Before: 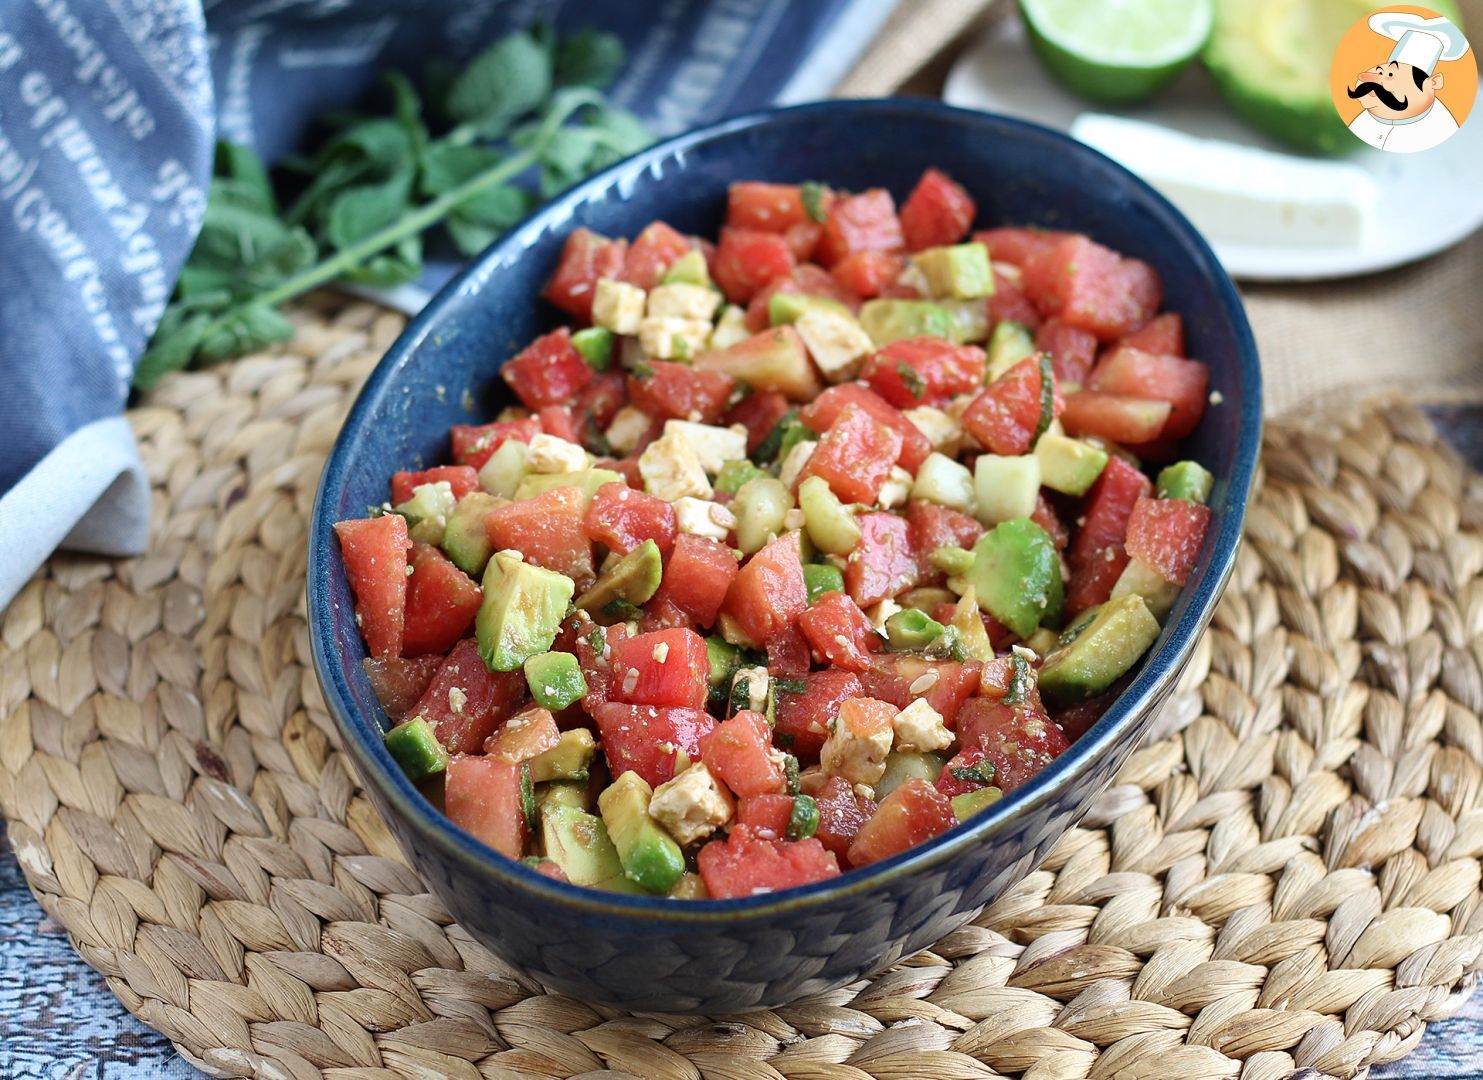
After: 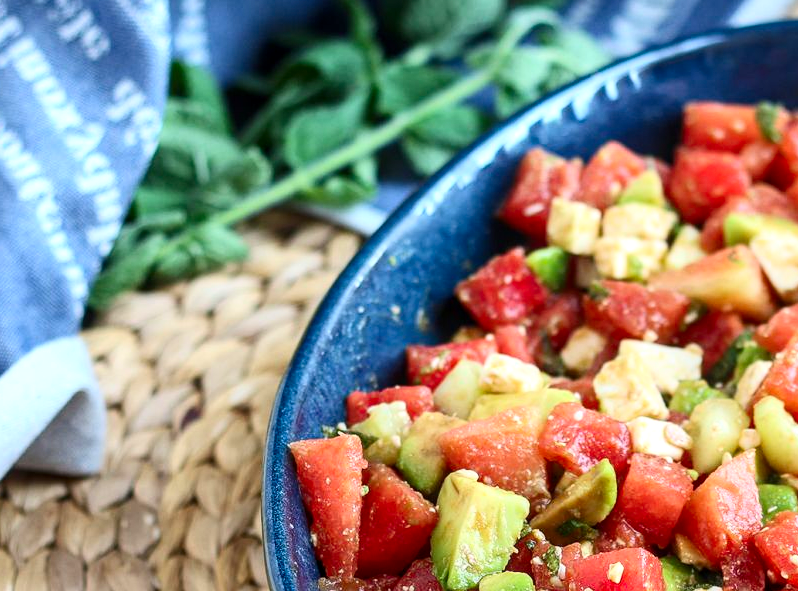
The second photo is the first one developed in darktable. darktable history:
local contrast: on, module defaults
contrast brightness saturation: contrast 0.232, brightness 0.112, saturation 0.293
crop and rotate: left 3.057%, top 7.495%, right 43.072%, bottom 37.75%
